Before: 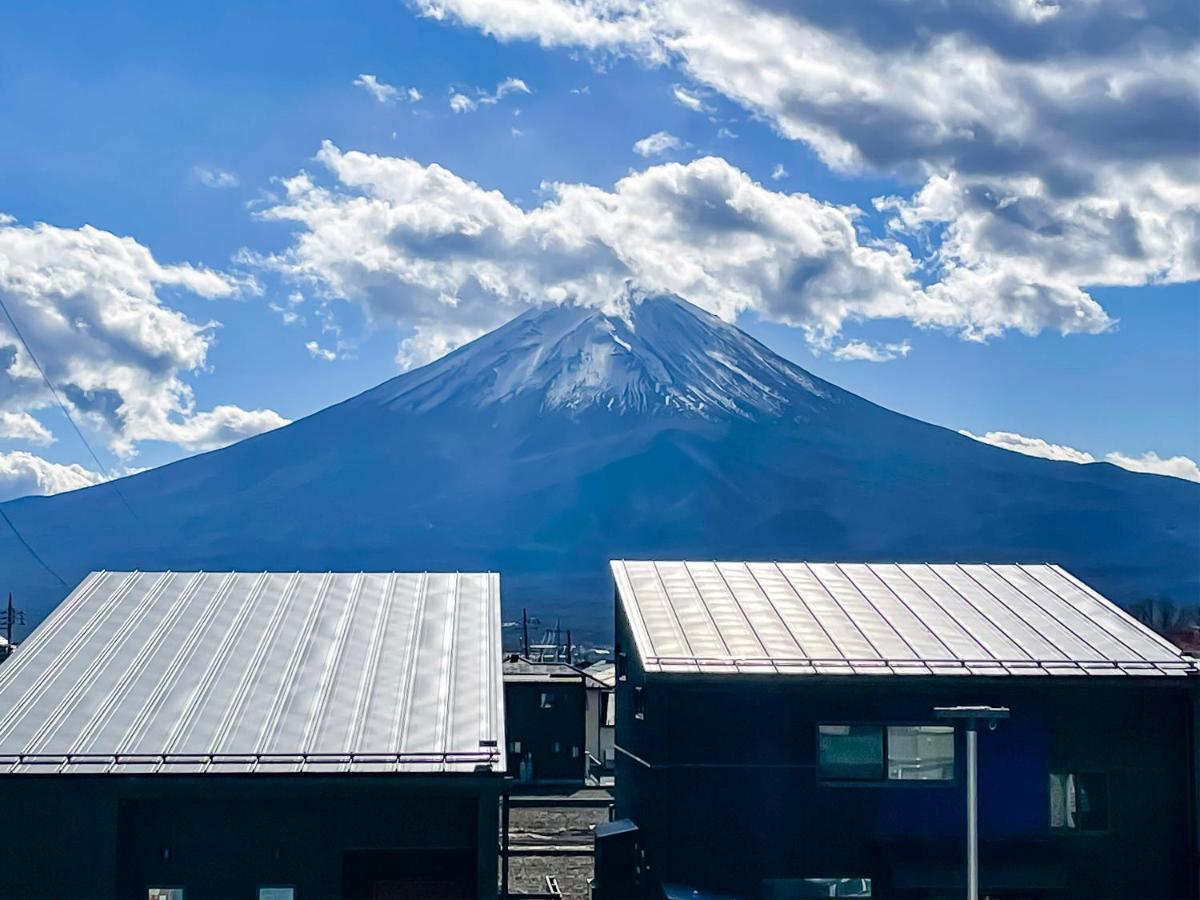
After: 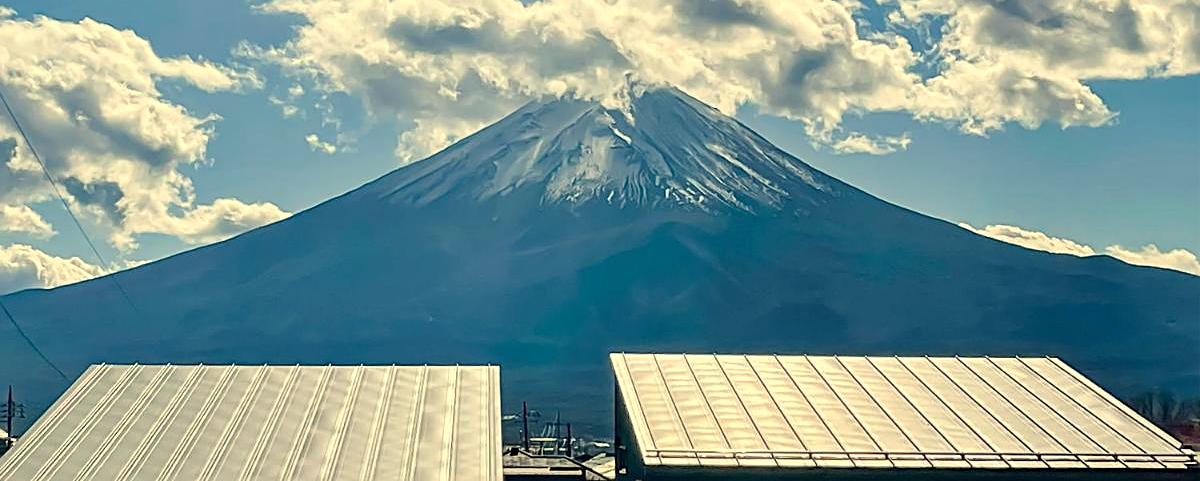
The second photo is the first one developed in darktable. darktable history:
sharpen: on, module defaults
crop and rotate: top 23.043%, bottom 23.437%
white balance: red 1.08, blue 0.791
